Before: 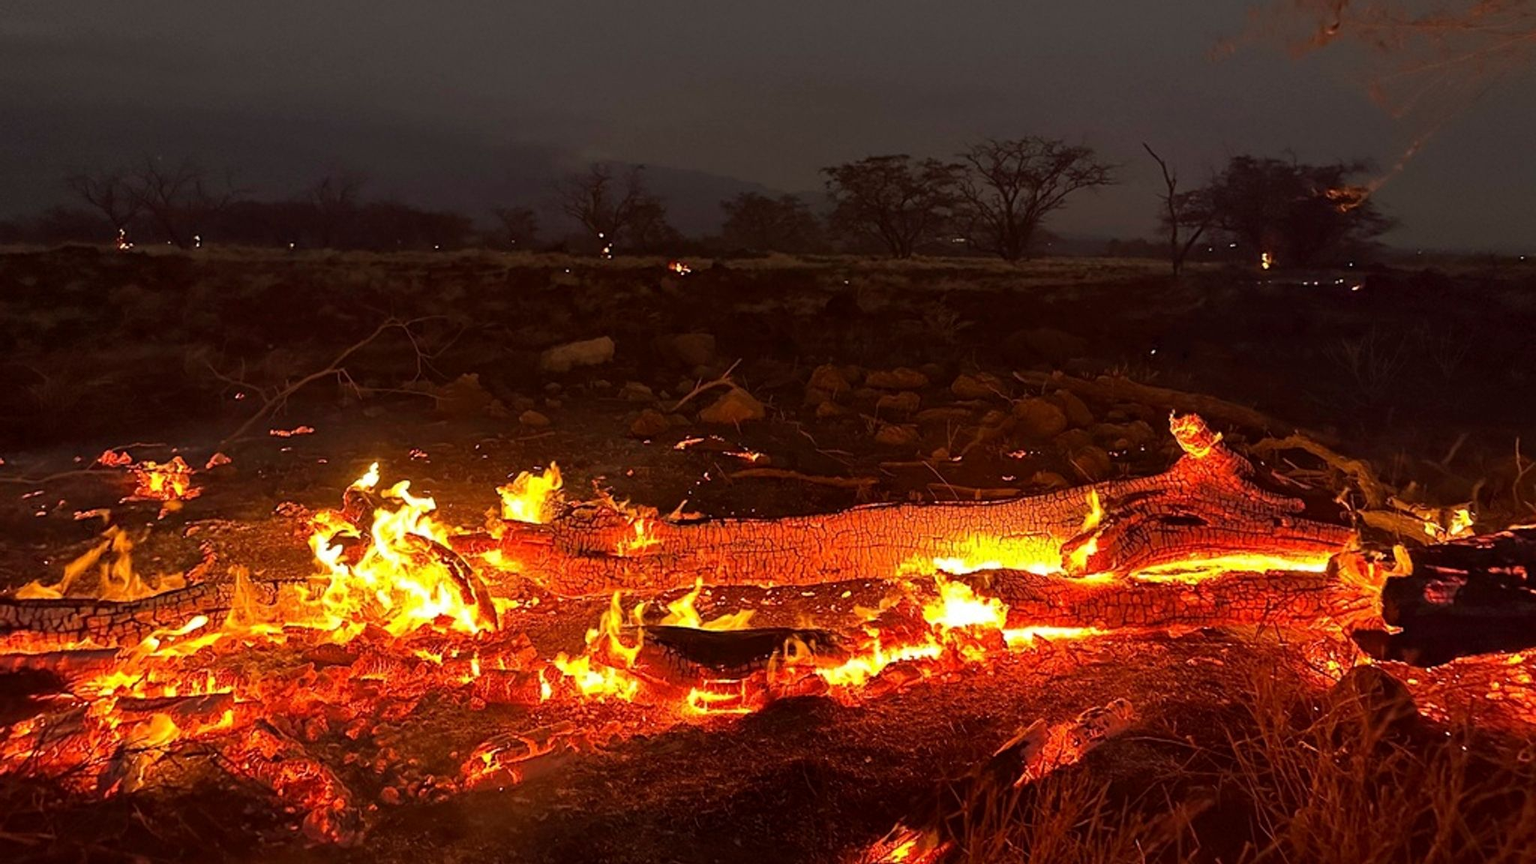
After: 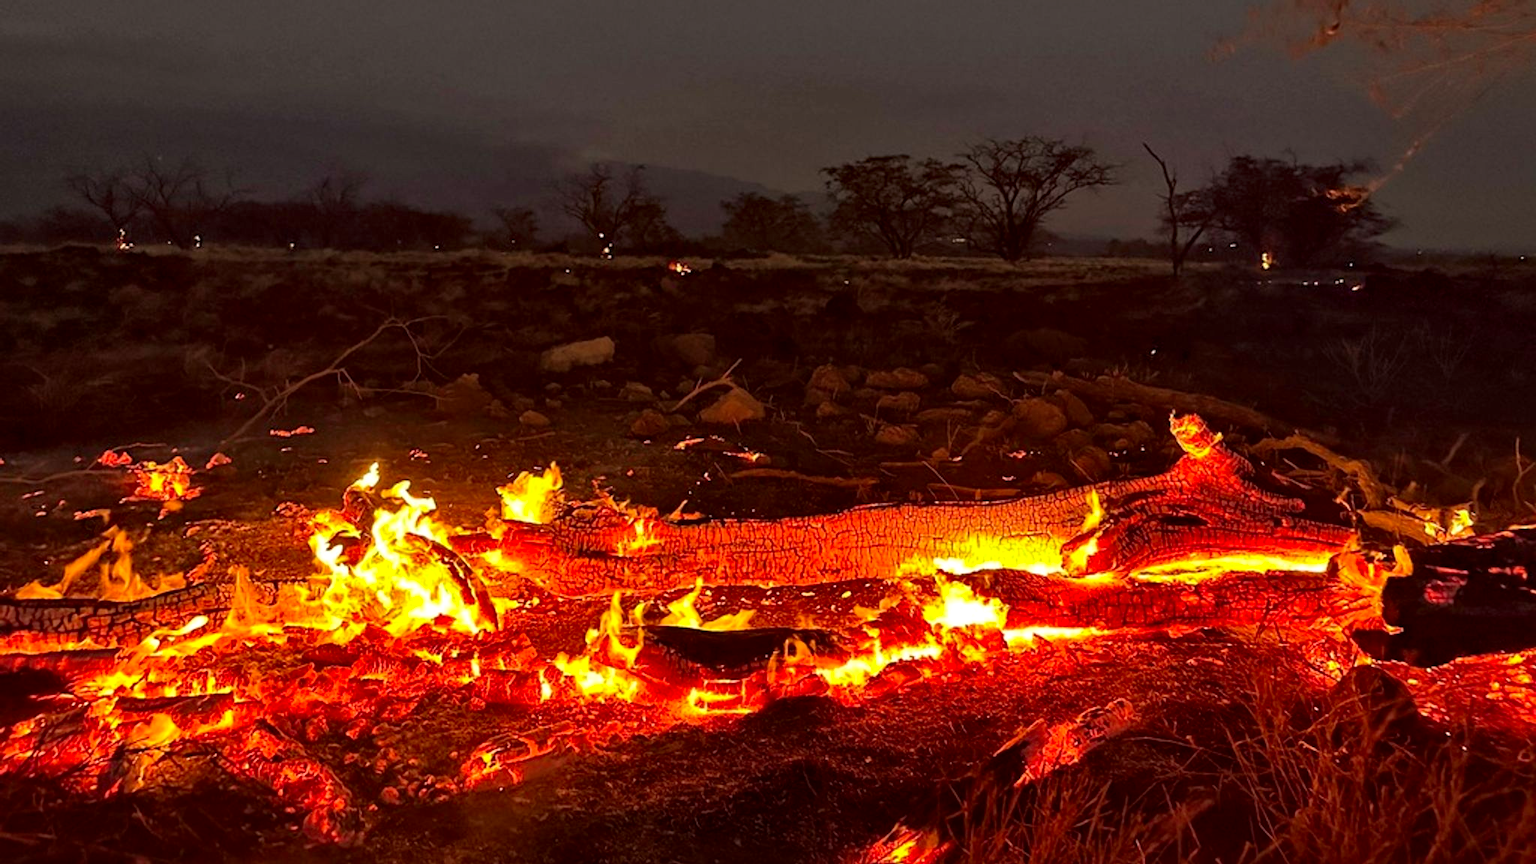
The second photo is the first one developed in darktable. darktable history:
color contrast: green-magenta contrast 1.2, blue-yellow contrast 1.2
local contrast: mode bilateral grid, contrast 20, coarseness 50, detail 150%, midtone range 0.2
